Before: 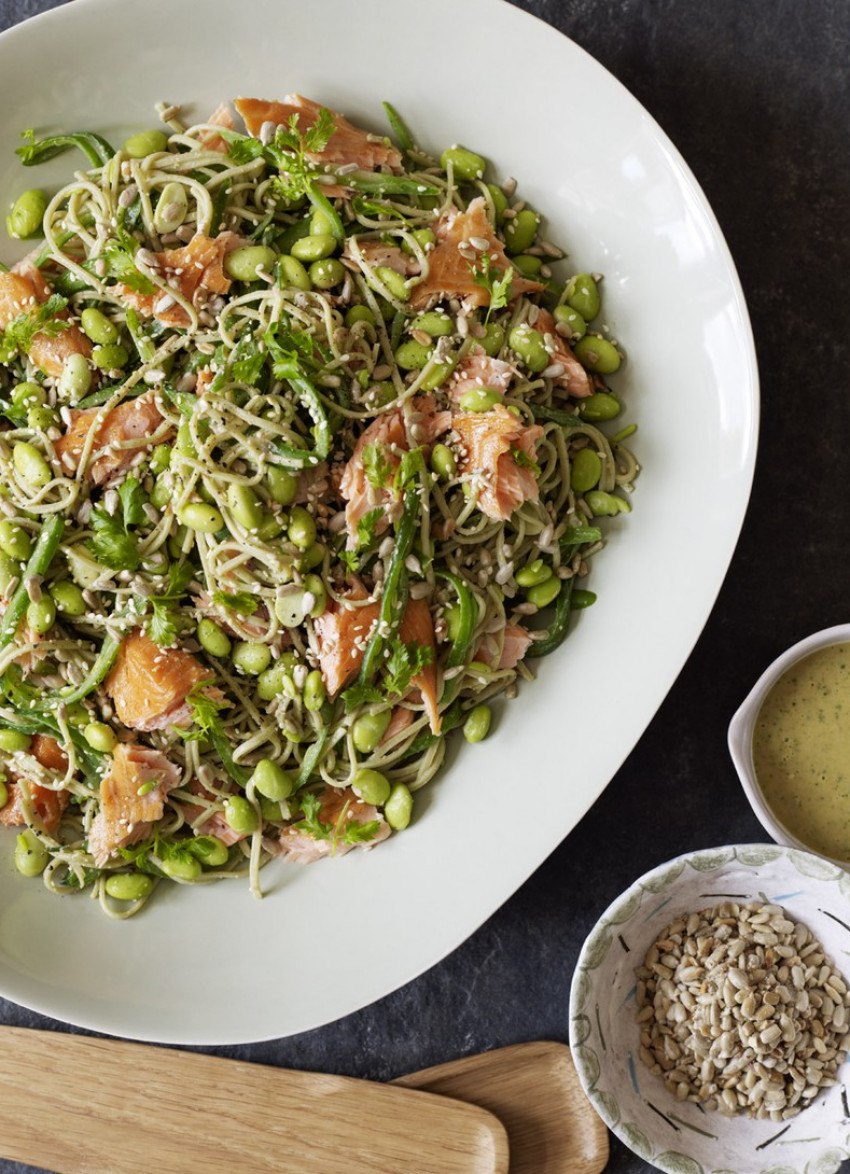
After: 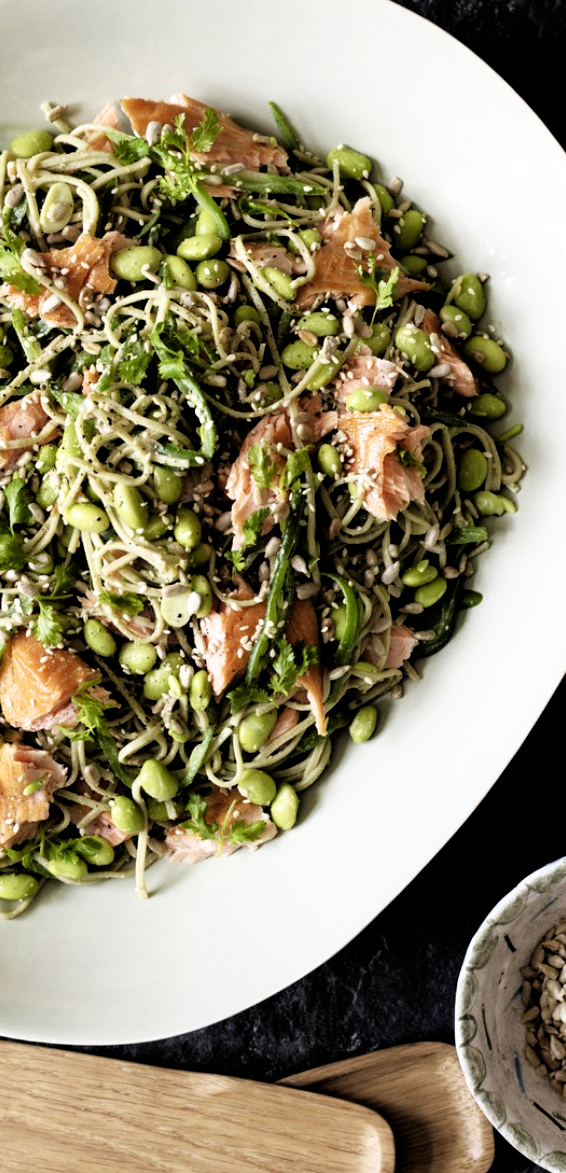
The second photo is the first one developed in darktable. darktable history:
filmic rgb: black relative exposure -3.49 EV, white relative exposure 2.27 EV, hardness 3.41
crop and rotate: left 13.429%, right 19.879%
